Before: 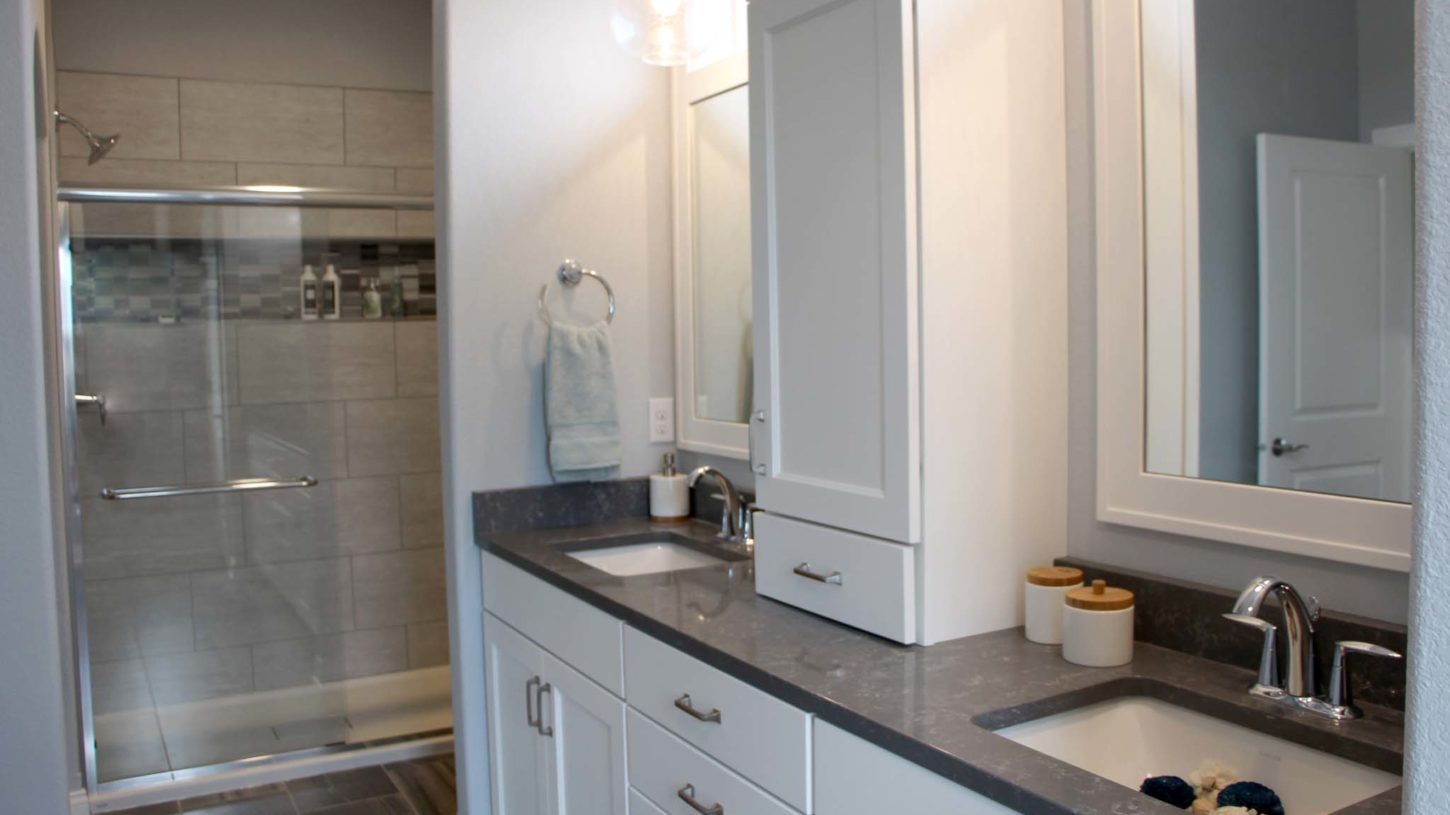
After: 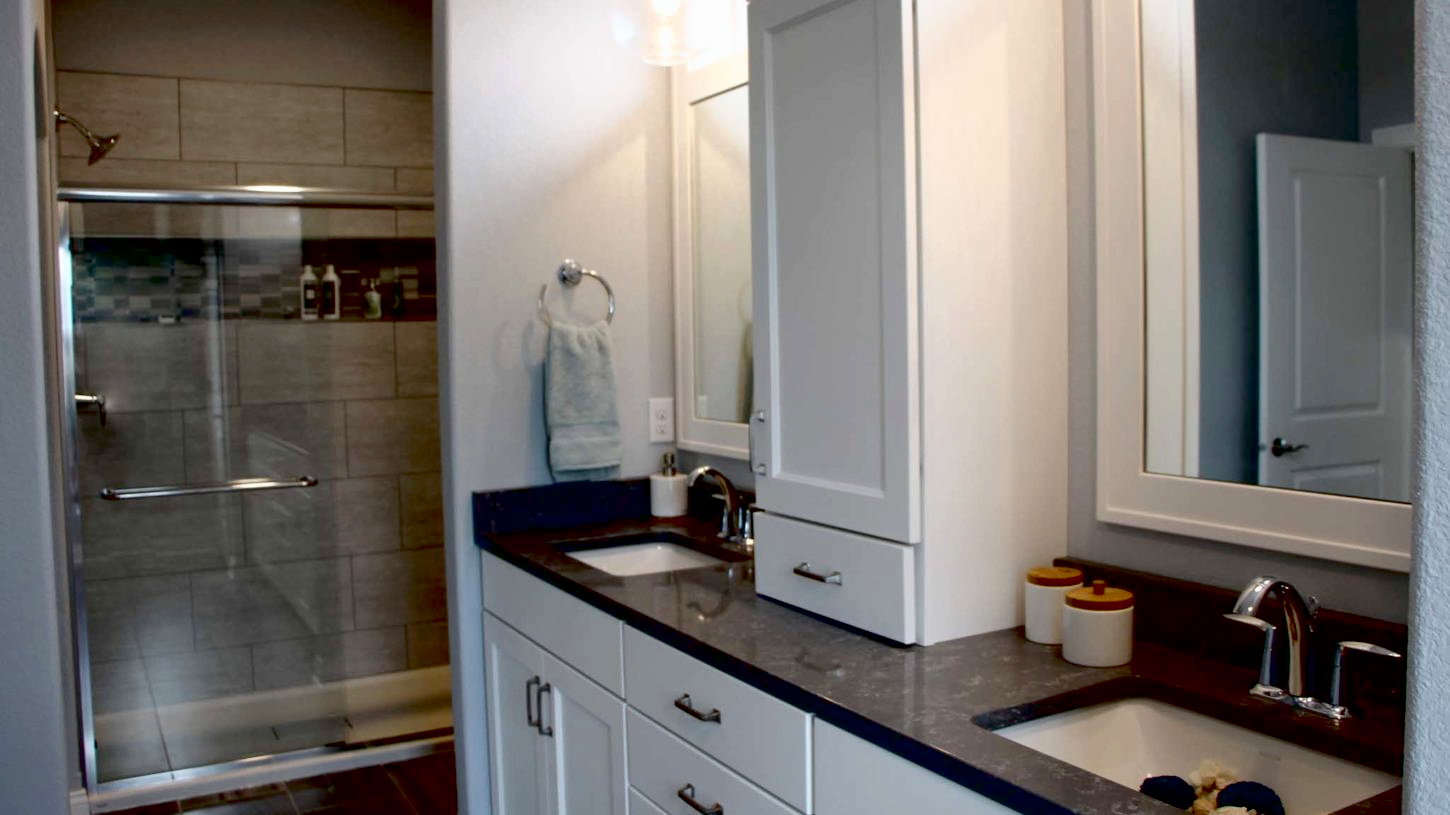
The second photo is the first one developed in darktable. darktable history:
tone curve: curves: ch0 [(0, 0) (0.003, 0.004) (0.011, 0.008) (0.025, 0.012) (0.044, 0.02) (0.069, 0.028) (0.1, 0.034) (0.136, 0.059) (0.177, 0.1) (0.224, 0.151) (0.277, 0.203) (0.335, 0.266) (0.399, 0.344) (0.468, 0.414) (0.543, 0.507) (0.623, 0.602) (0.709, 0.704) (0.801, 0.804) (0.898, 0.927) (1, 1)], color space Lab, independent channels, preserve colors none
exposure: black level correction 0.056, exposure -0.036 EV, compensate highlight preservation false
